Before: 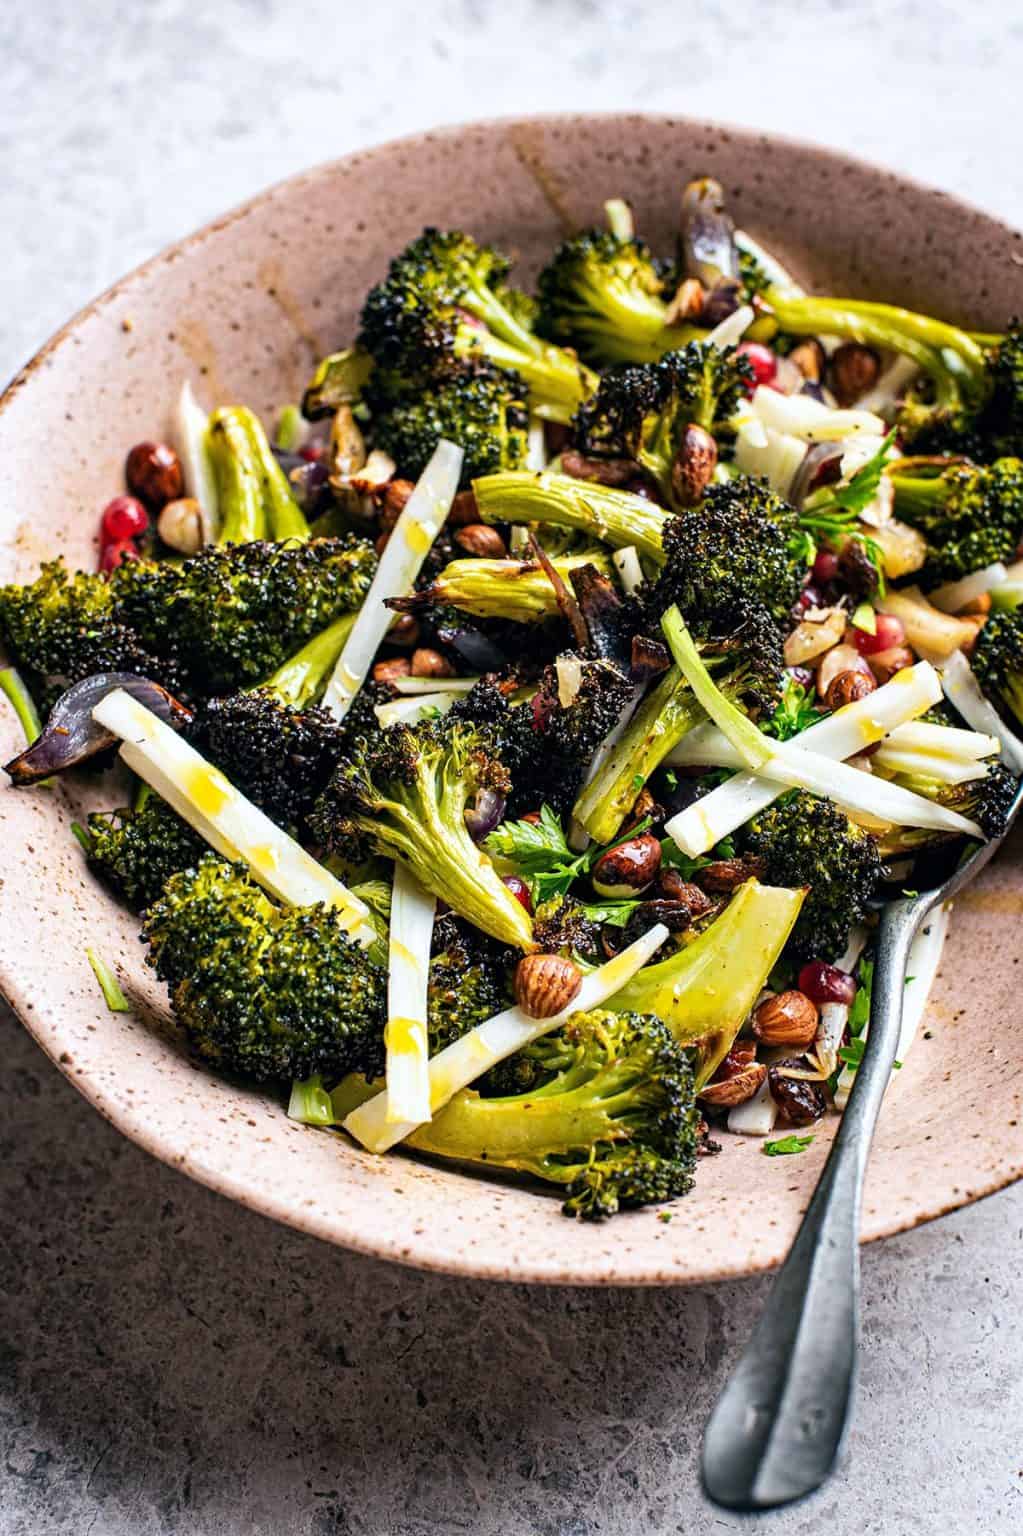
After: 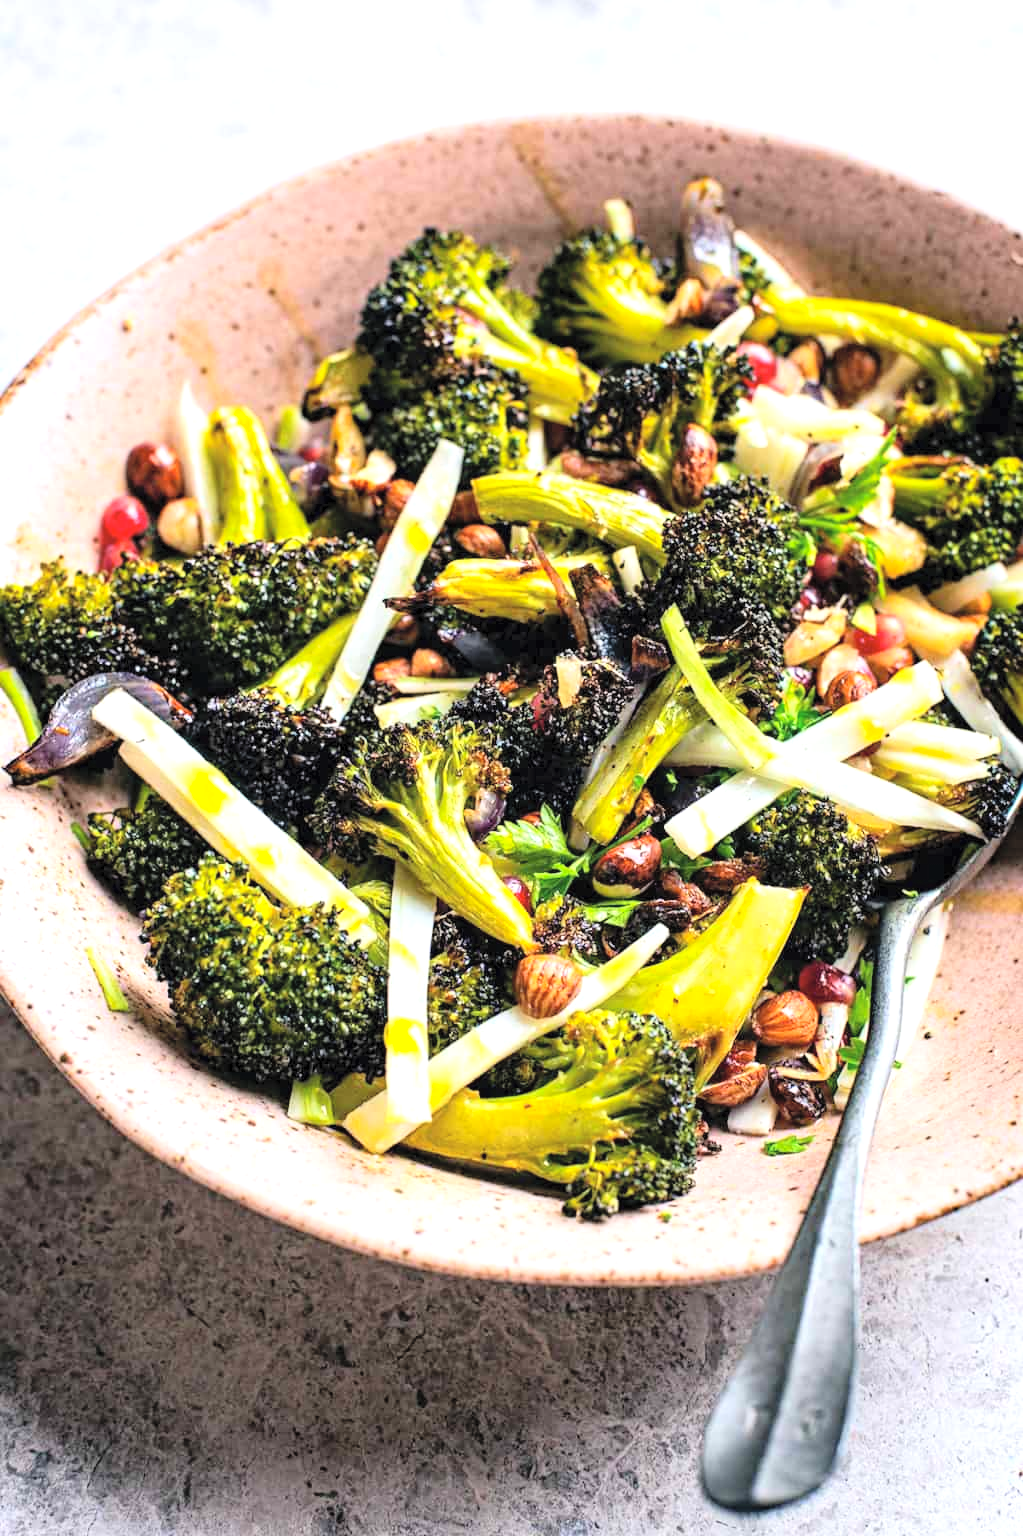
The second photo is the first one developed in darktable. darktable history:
tone equalizer: -8 EV -0.391 EV, -7 EV -0.38 EV, -6 EV -0.359 EV, -5 EV -0.235 EV, -3 EV 0.251 EV, -2 EV 0.357 EV, -1 EV 0.408 EV, +0 EV 0.388 EV
contrast brightness saturation: contrast 0.097, brightness 0.294, saturation 0.138
